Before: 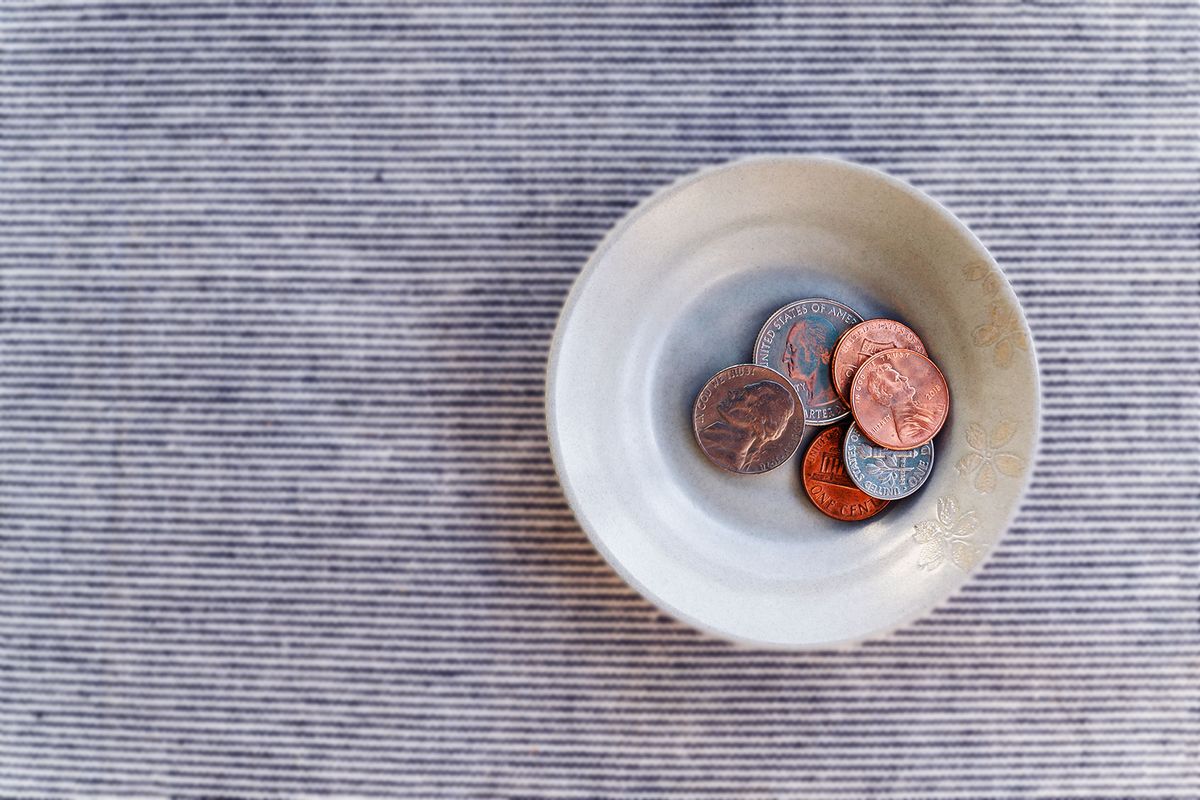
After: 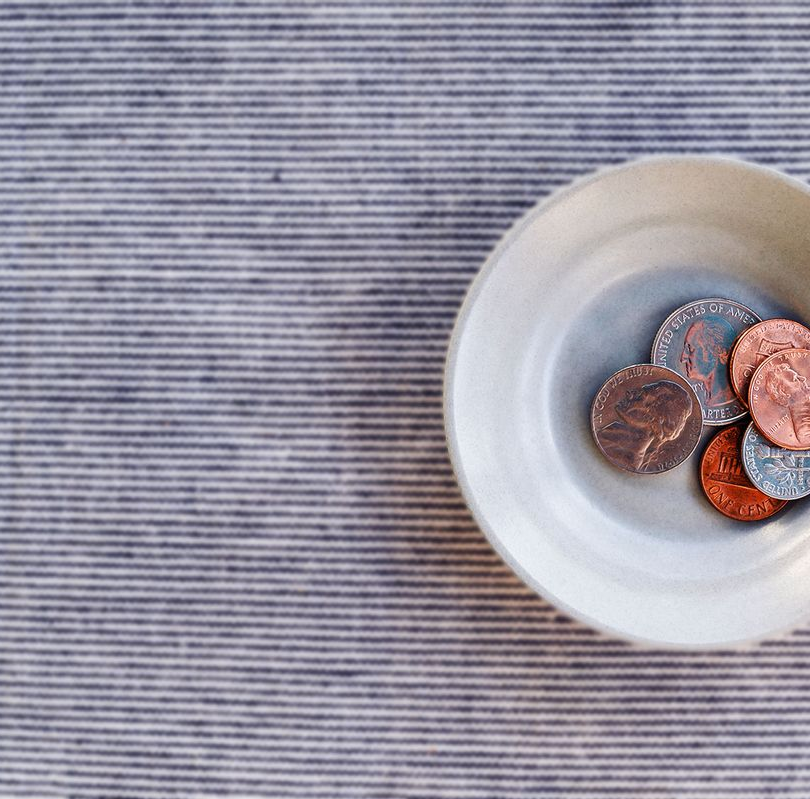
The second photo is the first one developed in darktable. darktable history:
crop and rotate: left 8.532%, right 23.954%
